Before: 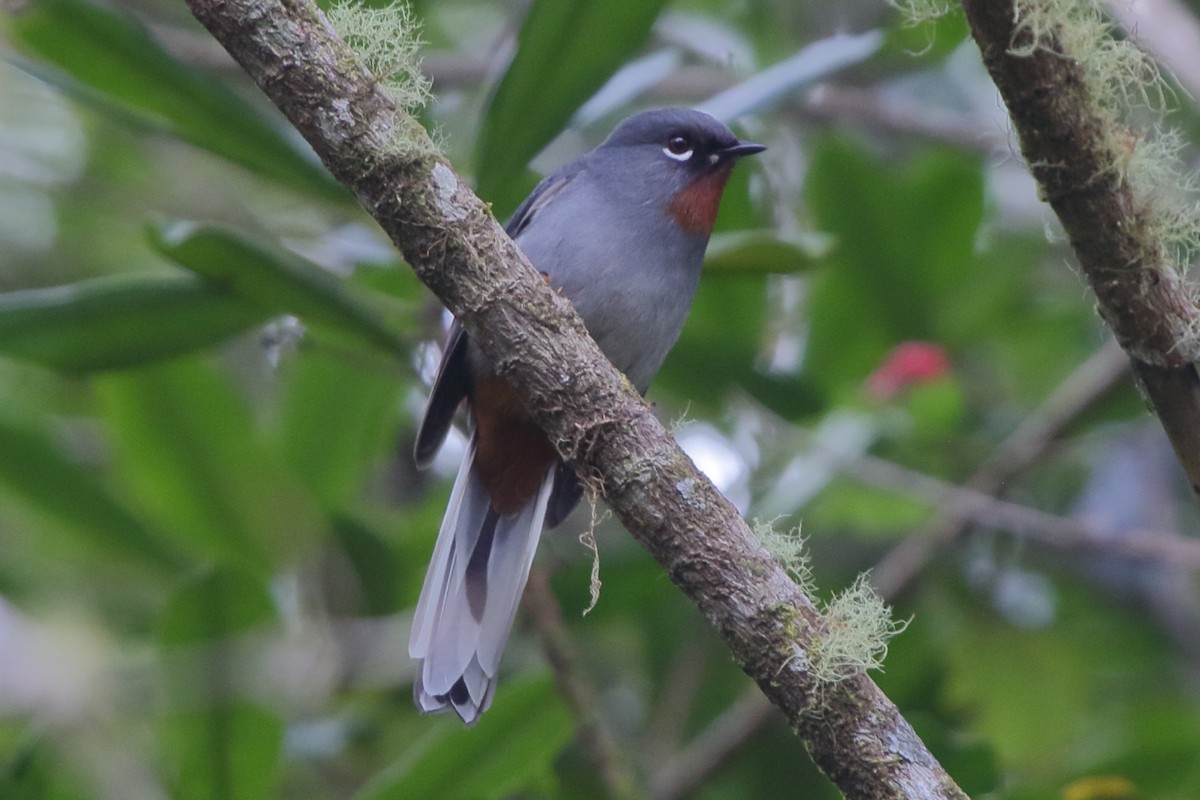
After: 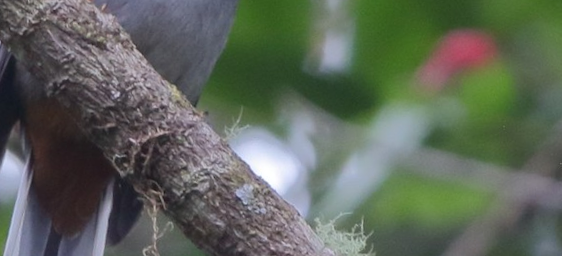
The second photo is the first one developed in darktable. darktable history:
crop: left 36.607%, top 34.735%, right 13.146%, bottom 30.611%
rotate and perspective: rotation -4.57°, crop left 0.054, crop right 0.944, crop top 0.087, crop bottom 0.914
